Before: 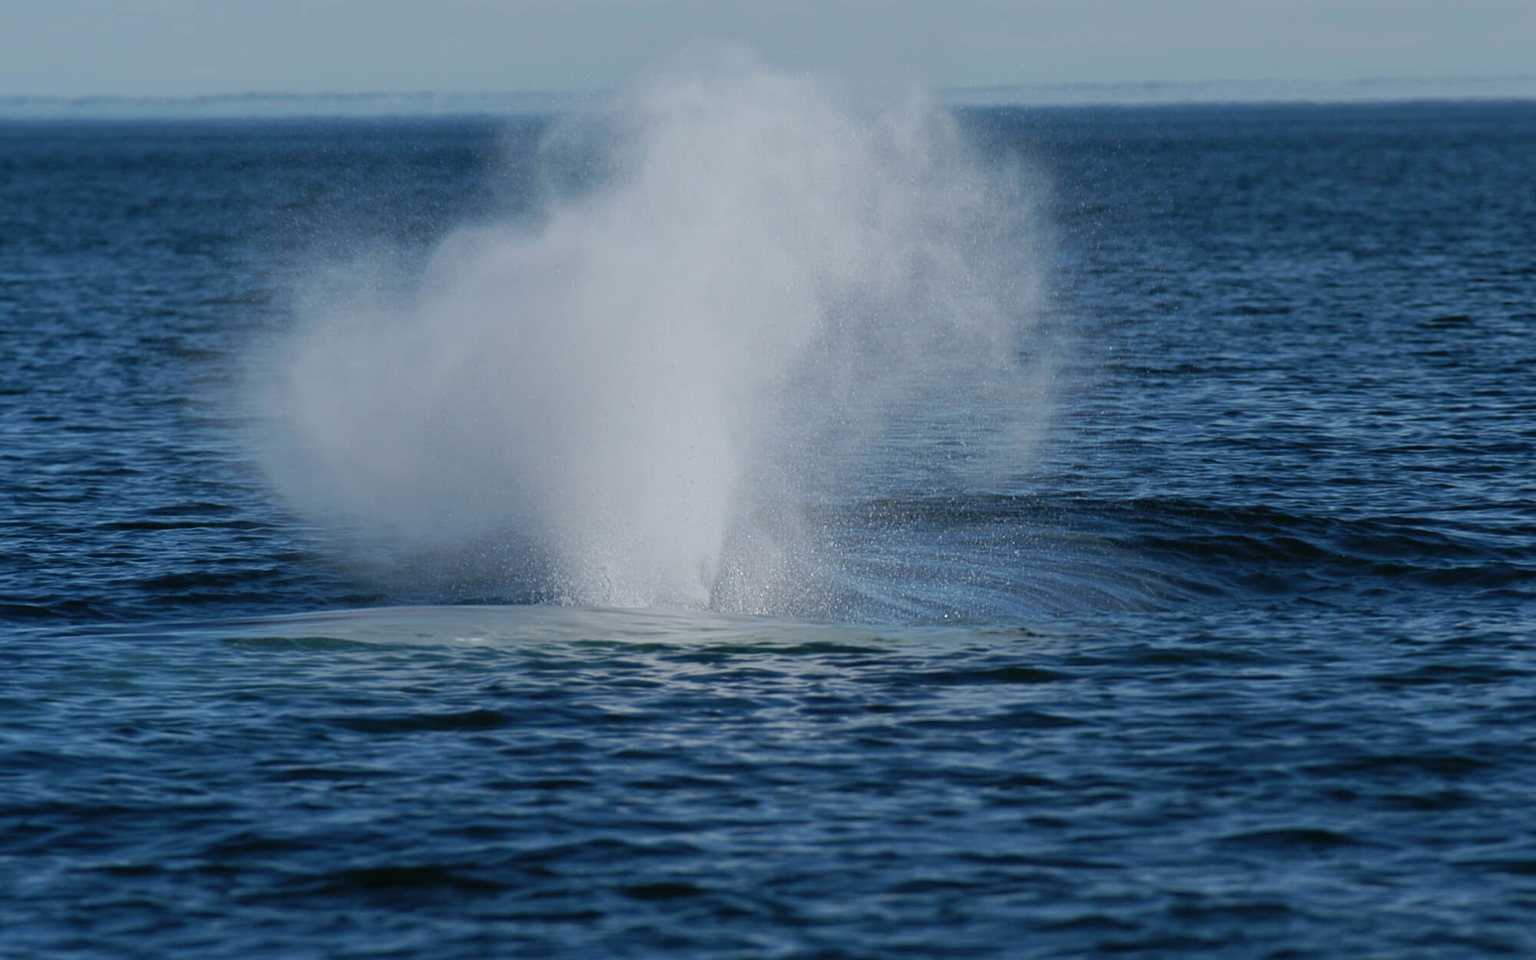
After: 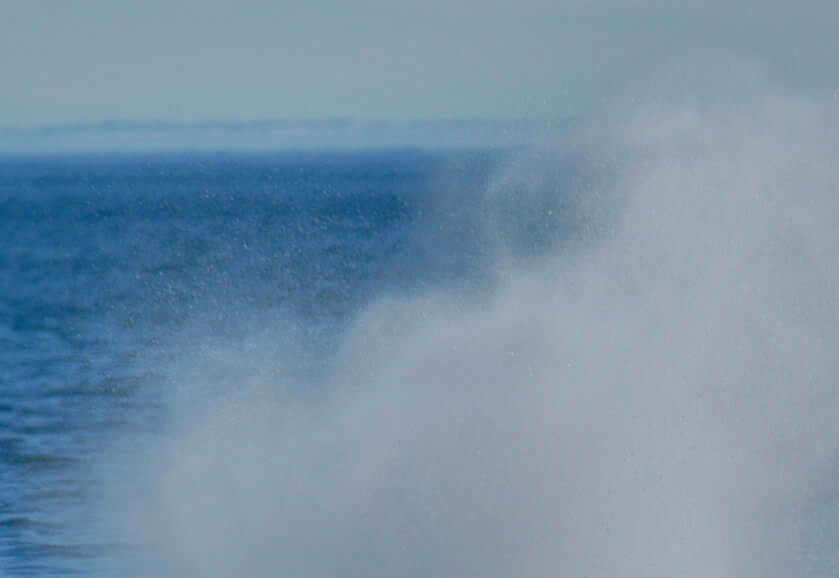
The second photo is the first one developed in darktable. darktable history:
crop and rotate: left 10.817%, top 0.062%, right 47.194%, bottom 53.626%
tone curve: curves: ch0 [(0, 0.137) (1, 1)], color space Lab, linked channels, preserve colors none
shadows and highlights: shadows 40, highlights -60
